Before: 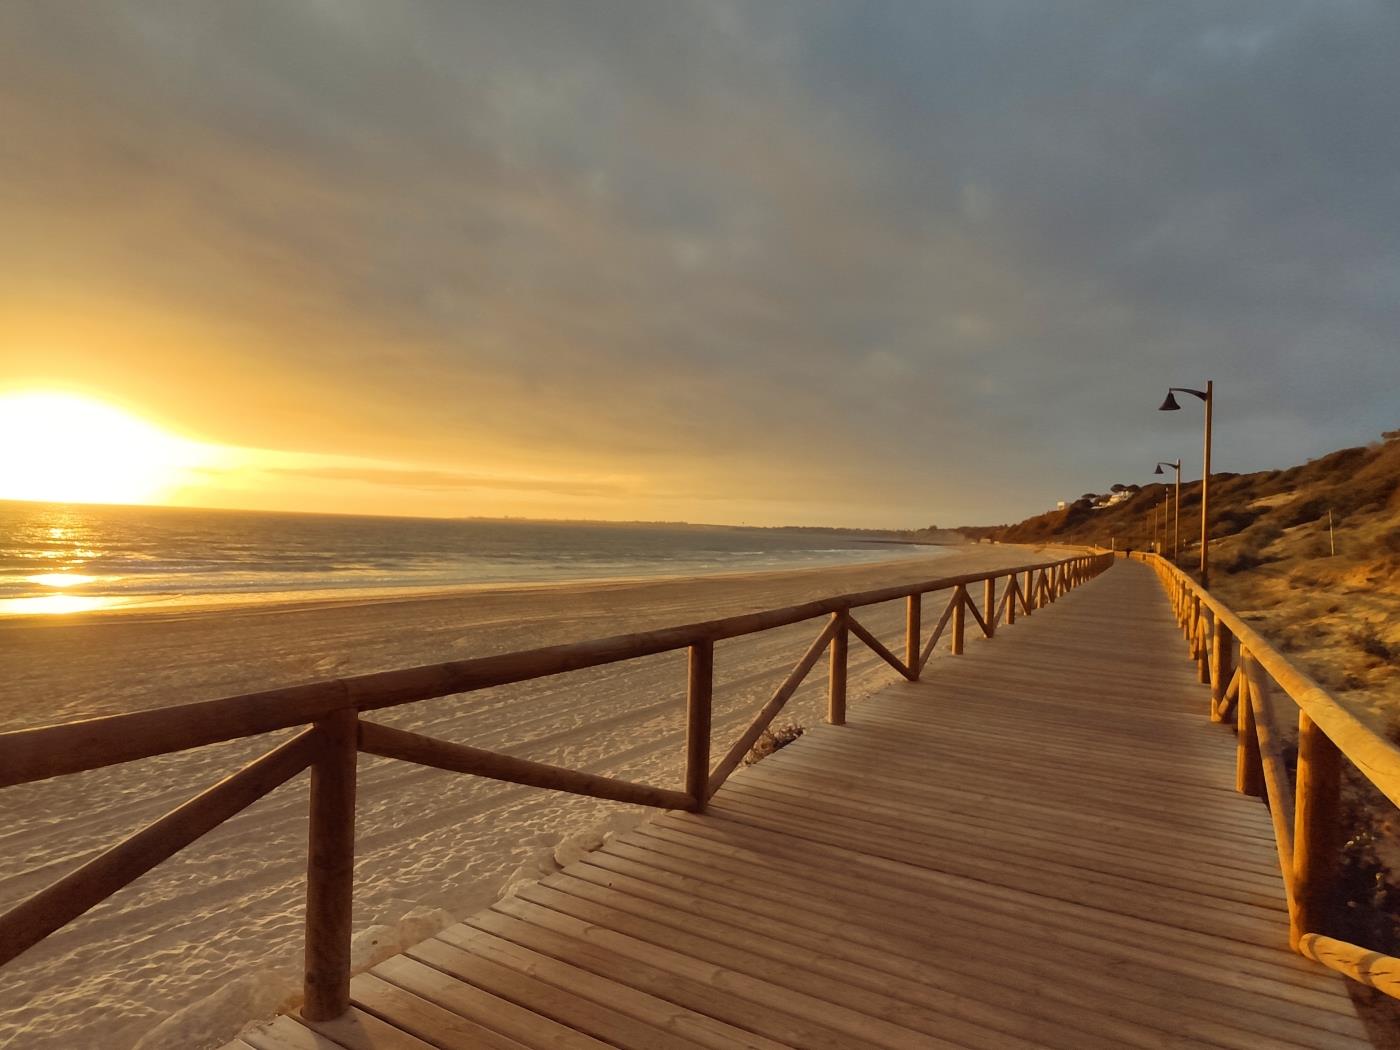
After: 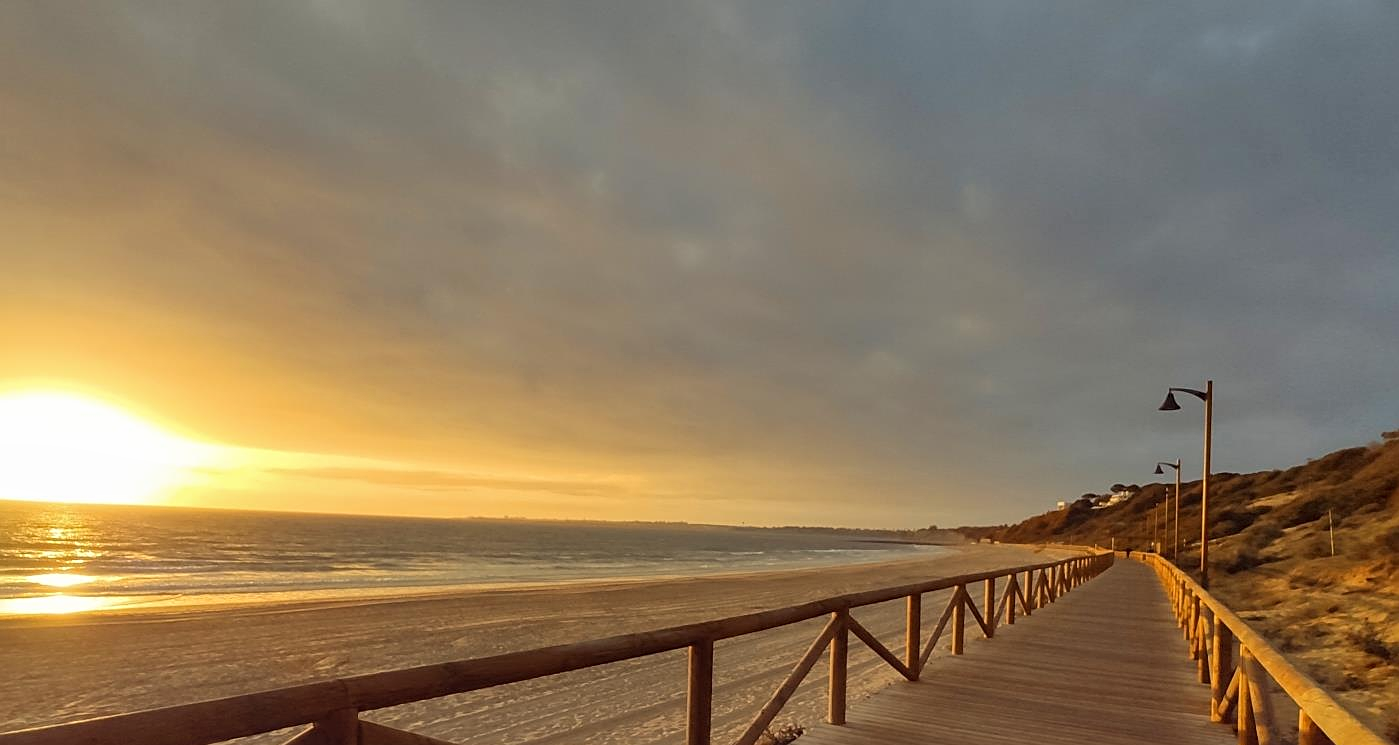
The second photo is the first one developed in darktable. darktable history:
local contrast: detail 110%
crop: right 0%, bottom 29.04%
sharpen: on, module defaults
